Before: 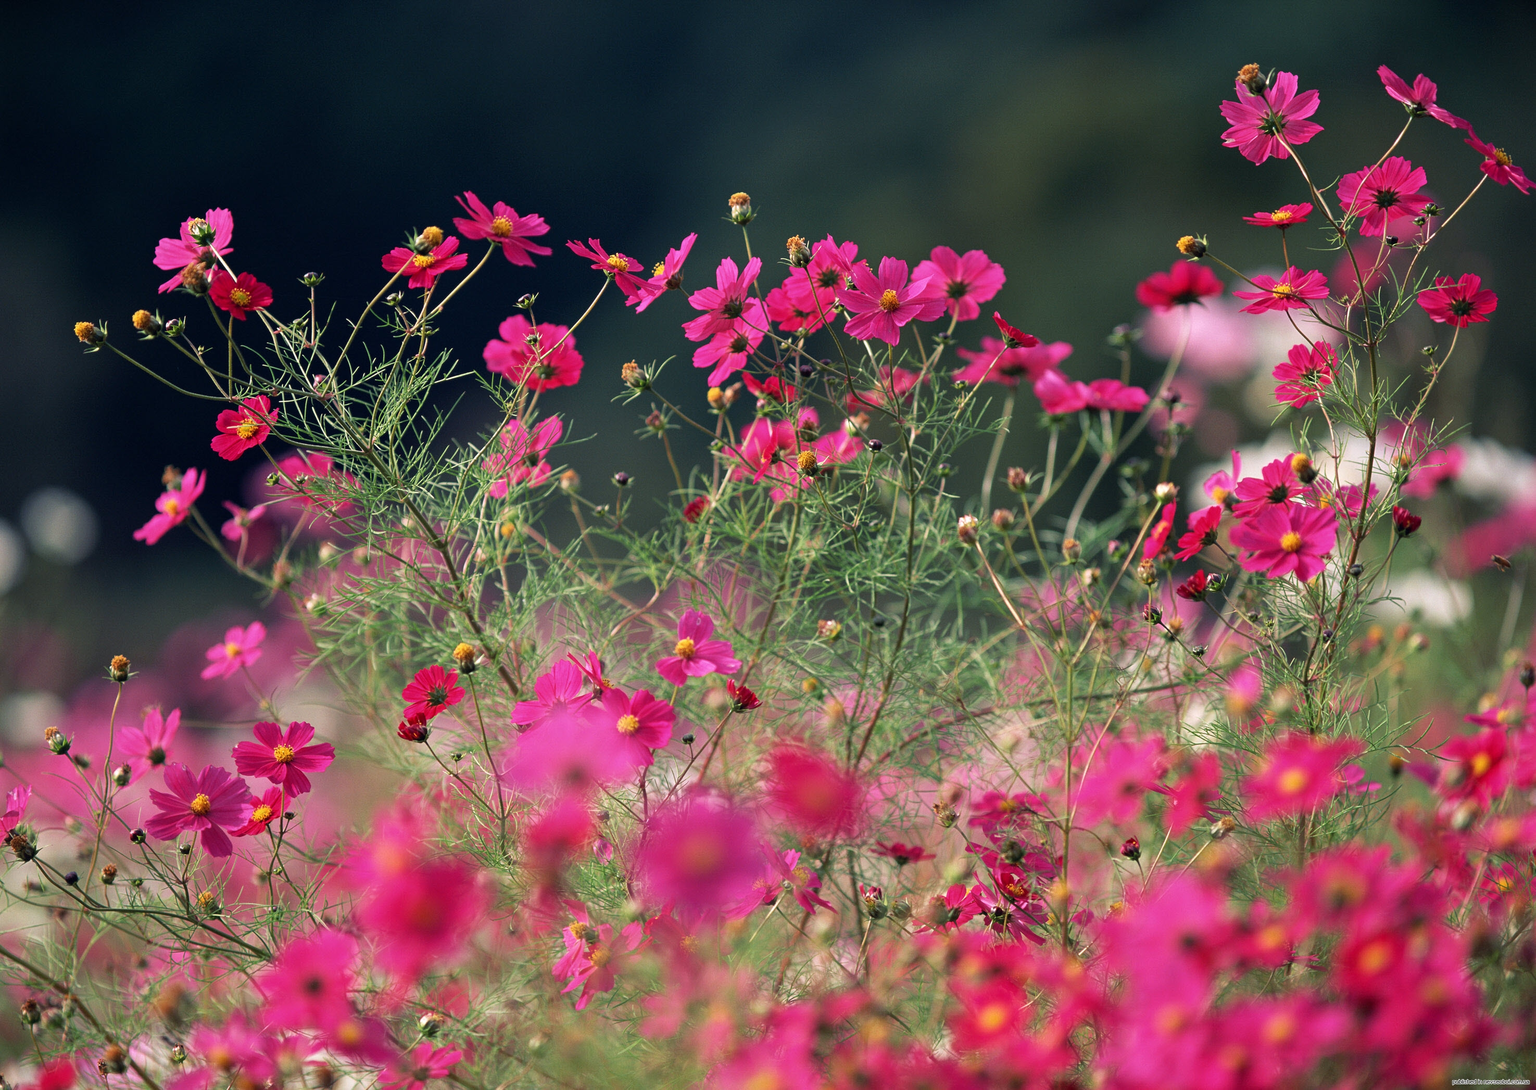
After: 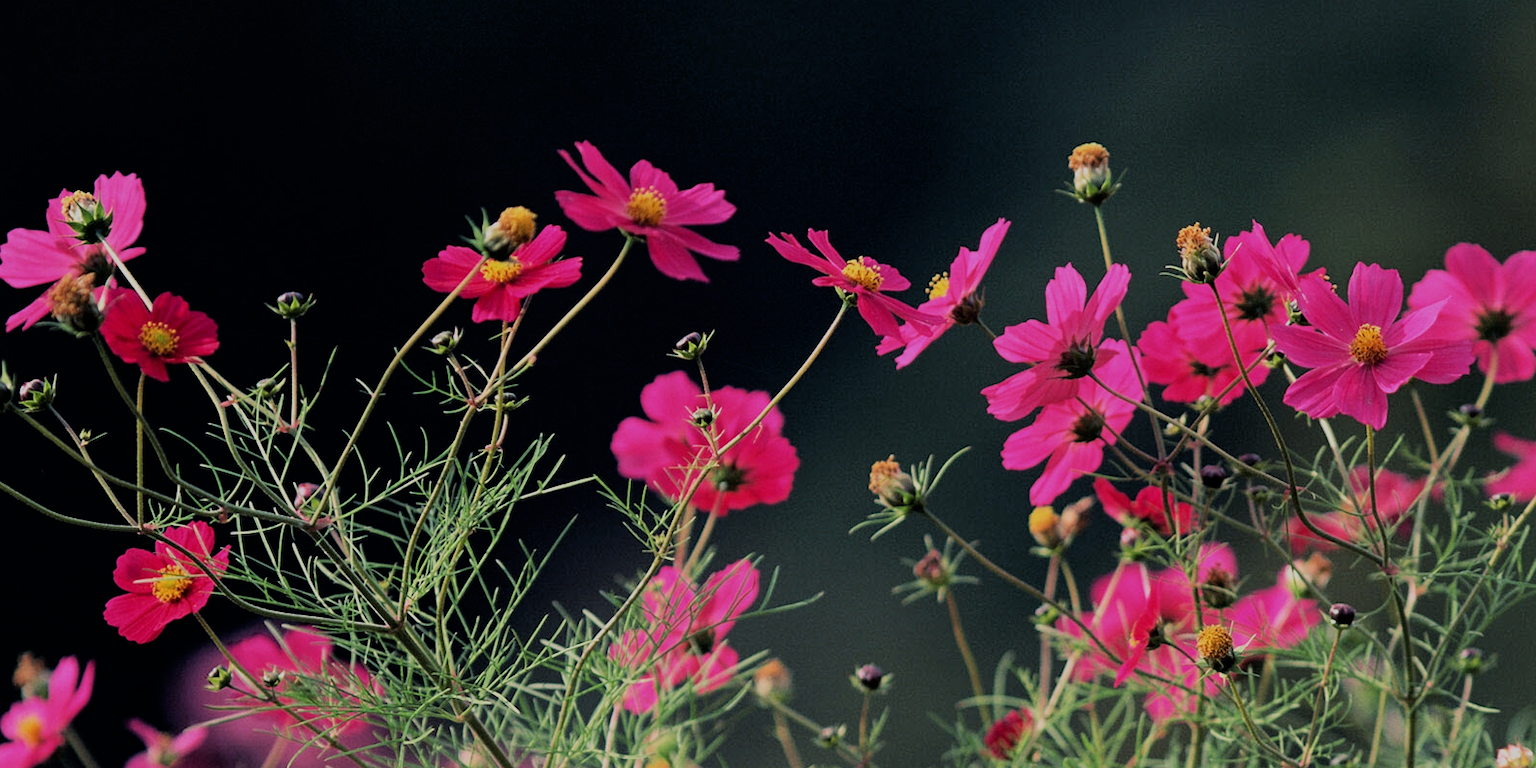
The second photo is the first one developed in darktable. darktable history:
crop: left 10.121%, top 10.631%, right 36.218%, bottom 51.526%
filmic rgb: black relative exposure -6.15 EV, white relative exposure 6.96 EV, hardness 2.23, color science v6 (2022)
